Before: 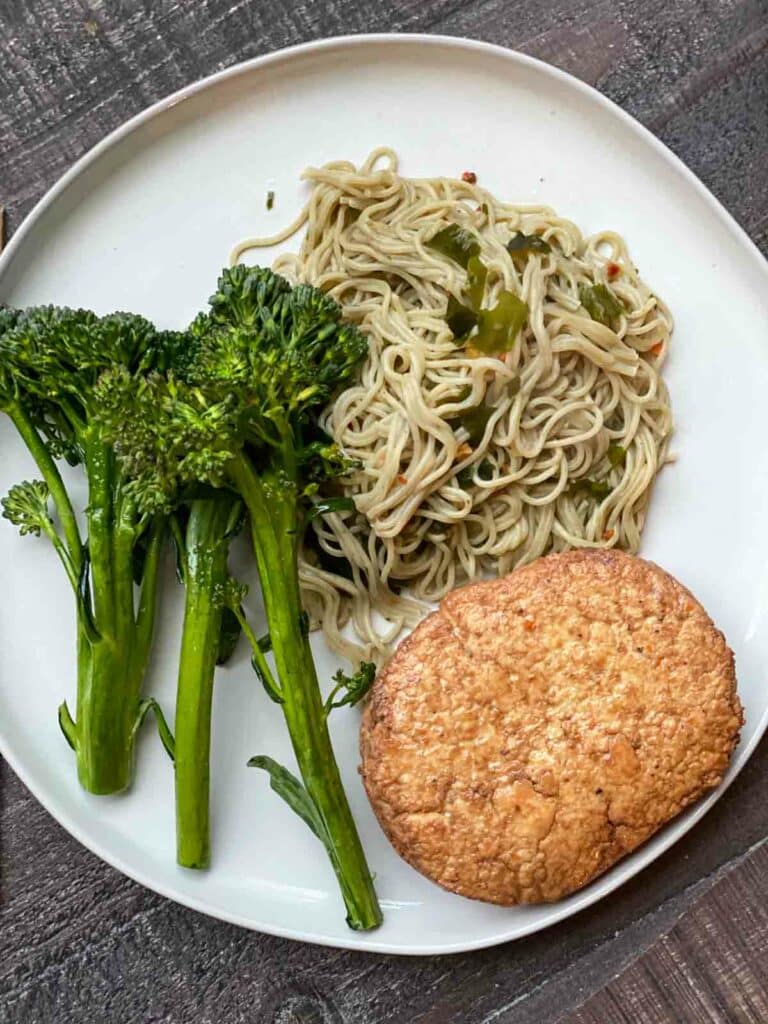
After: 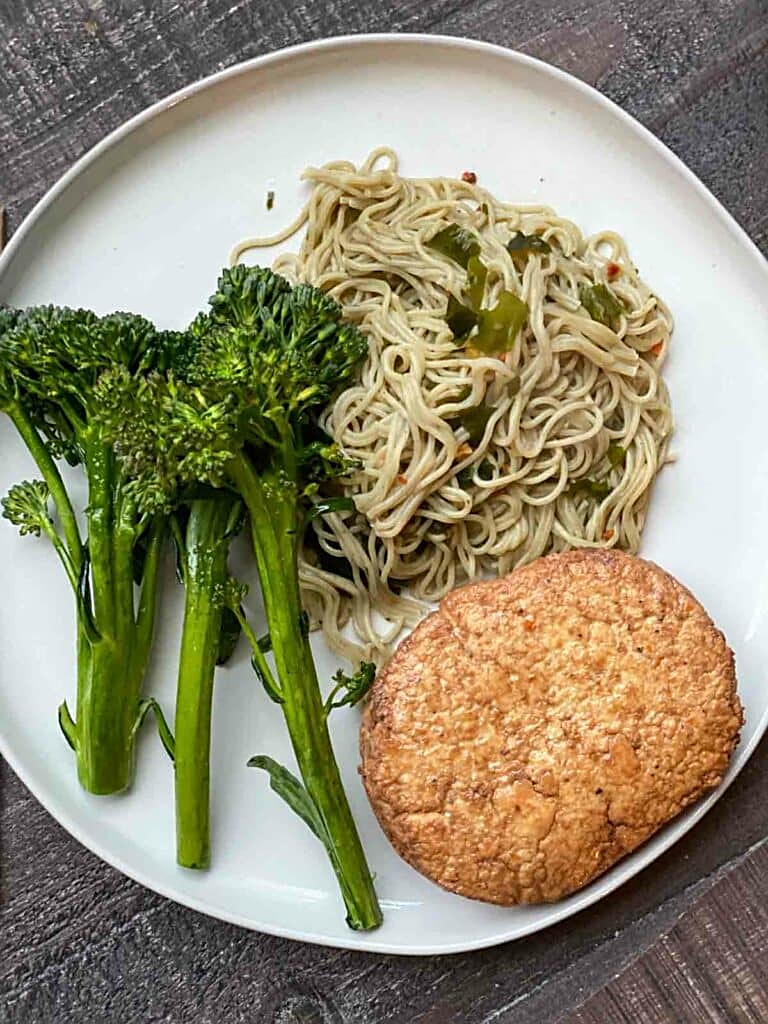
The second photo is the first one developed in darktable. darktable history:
sharpen: radius 1.916
